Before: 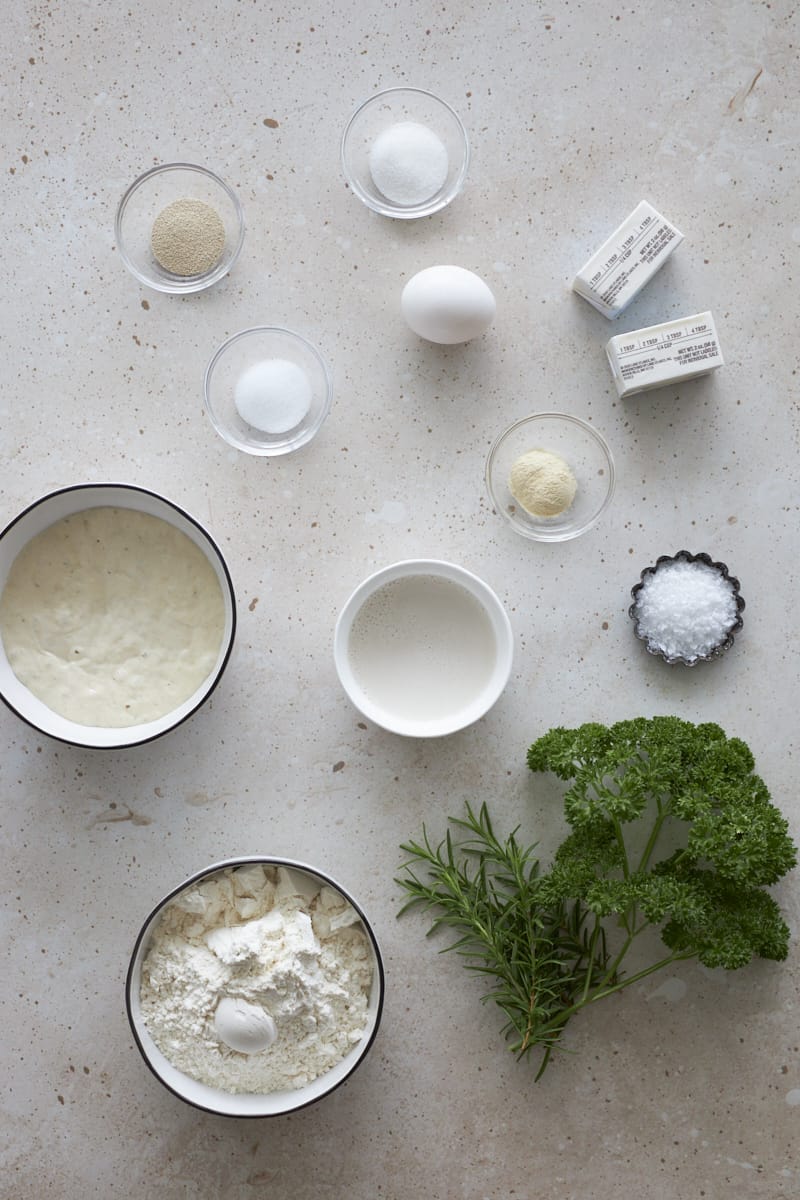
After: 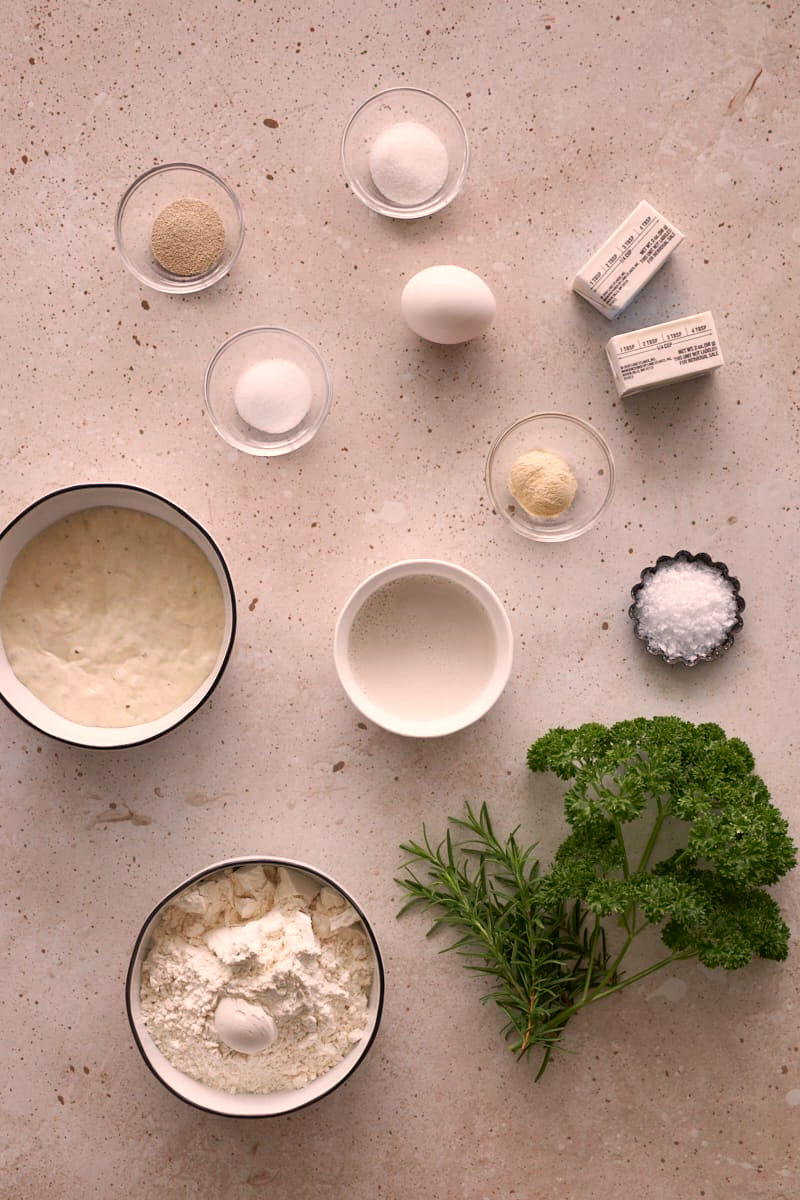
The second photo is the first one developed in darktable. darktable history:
shadows and highlights: soften with gaussian
white balance: red 1.127, blue 0.943
